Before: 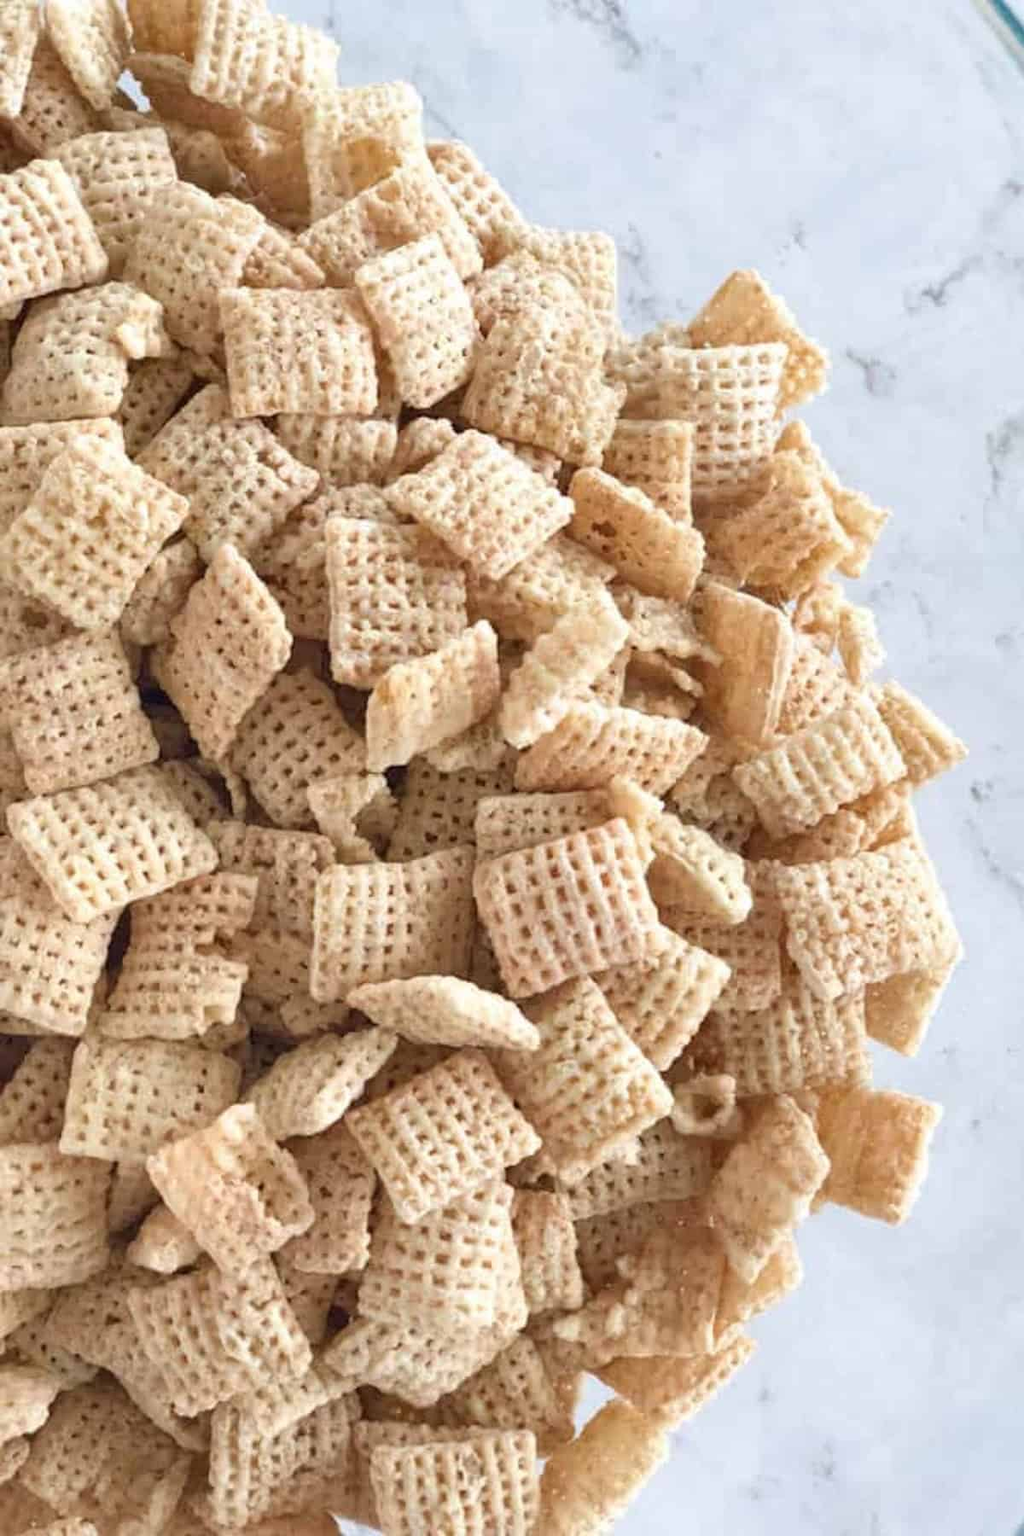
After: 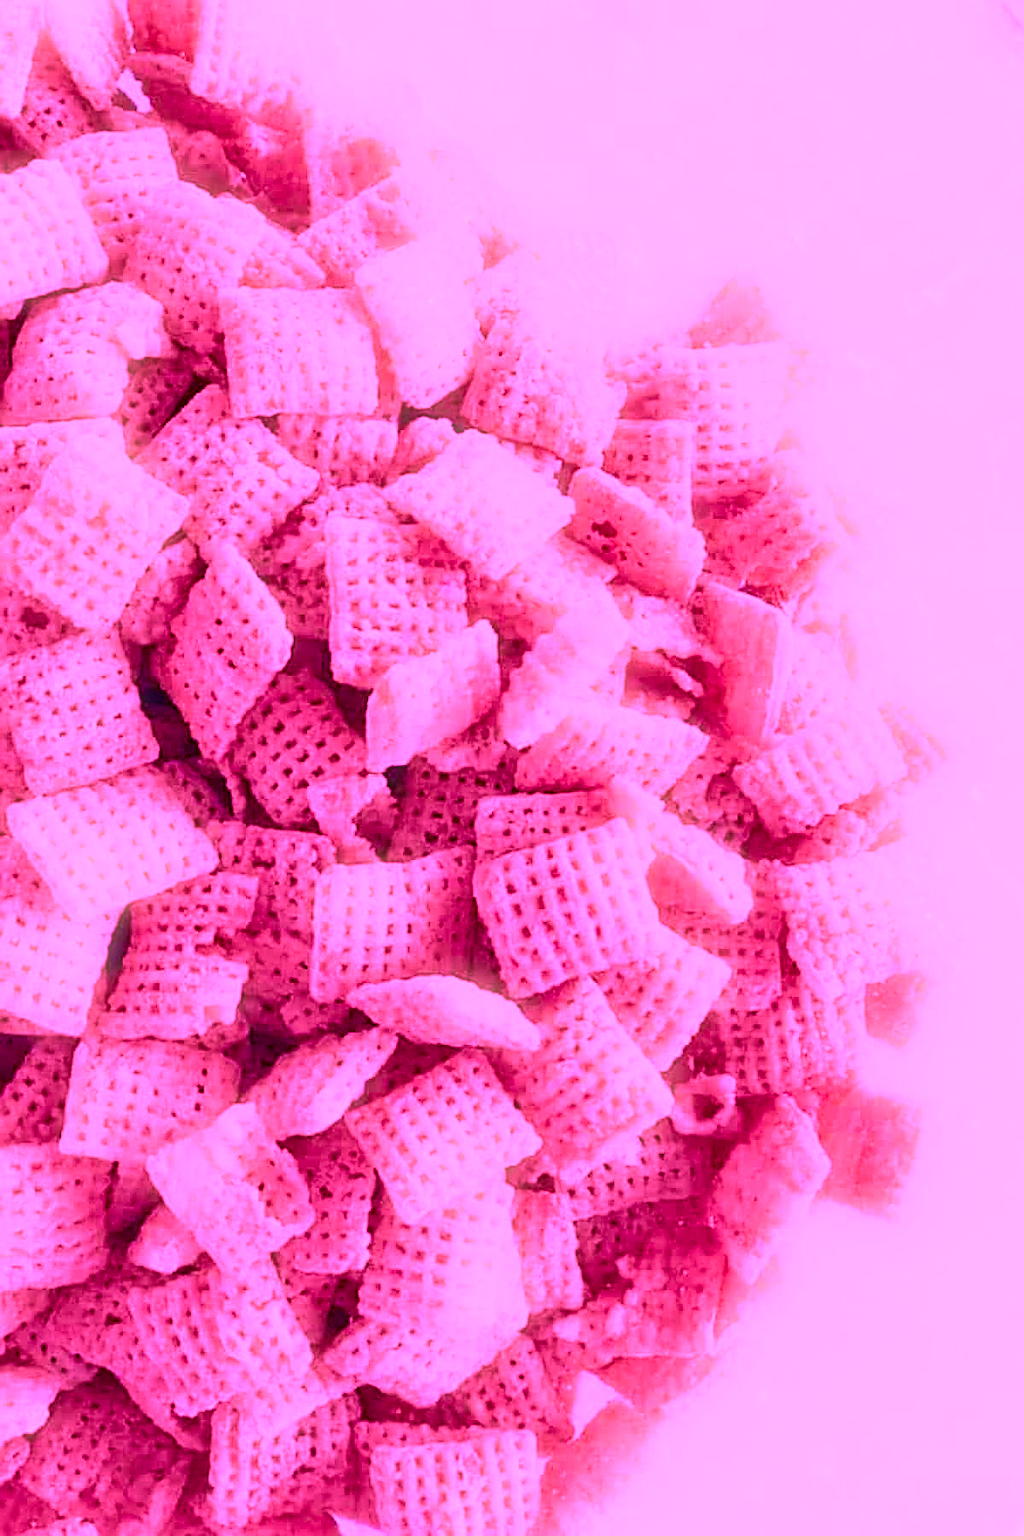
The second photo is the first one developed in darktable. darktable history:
sharpen: on, module defaults
bloom: size 5%, threshold 95%, strength 15%
shadows and highlights: shadows 0, highlights 40
color calibration: illuminant custom, x 0.261, y 0.521, temperature 7054.11 K
tone curve: curves: ch0 [(0, 0) (0.068, 0.031) (0.175, 0.132) (0.337, 0.304) (0.498, 0.511) (0.748, 0.762) (0.993, 0.954)]; ch1 [(0, 0) (0.294, 0.184) (0.359, 0.34) (0.362, 0.35) (0.43, 0.41) (0.476, 0.457) (0.499, 0.5) (0.529, 0.523) (0.677, 0.762) (1, 1)]; ch2 [(0, 0) (0.431, 0.419) (0.495, 0.502) (0.524, 0.534) (0.557, 0.56) (0.634, 0.654) (0.728, 0.722) (1, 1)], color space Lab, independent channels, preserve colors none
